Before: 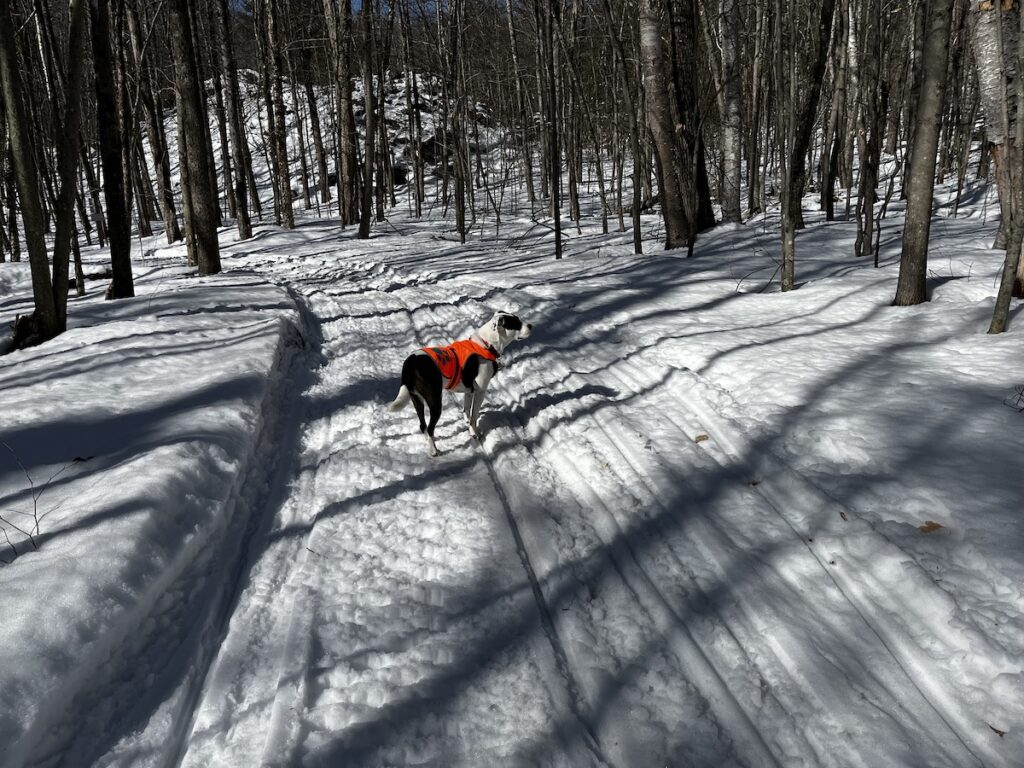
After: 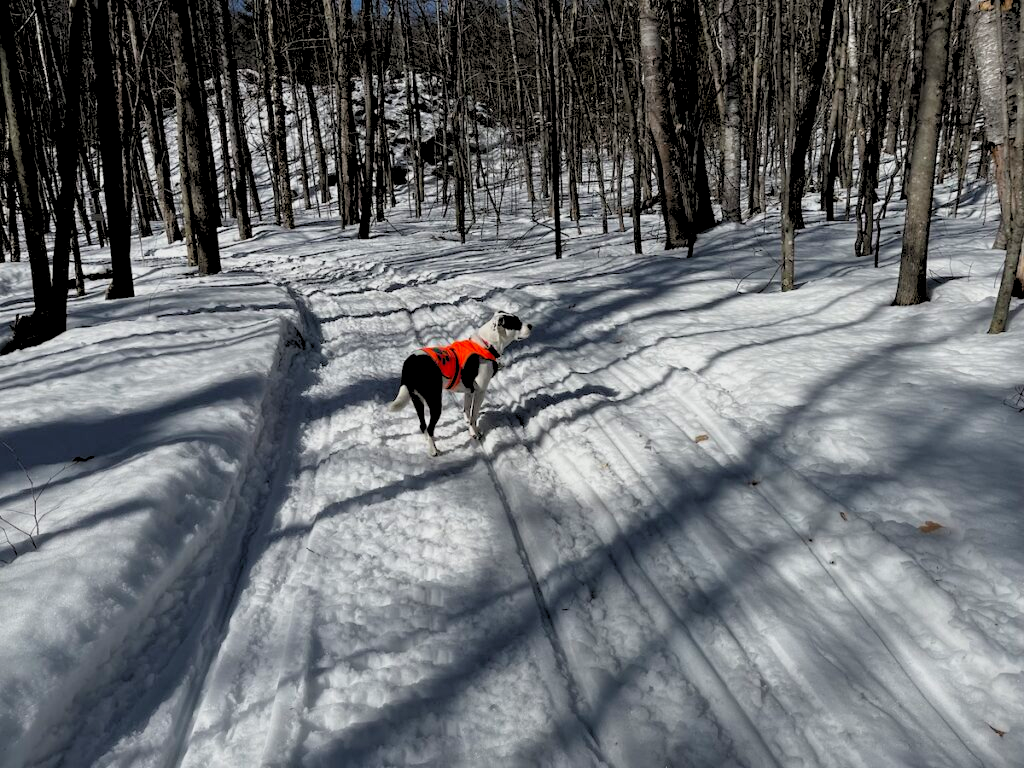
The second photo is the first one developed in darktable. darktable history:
rgb levels: preserve colors sum RGB, levels [[0.038, 0.433, 0.934], [0, 0.5, 1], [0, 0.5, 1]]
